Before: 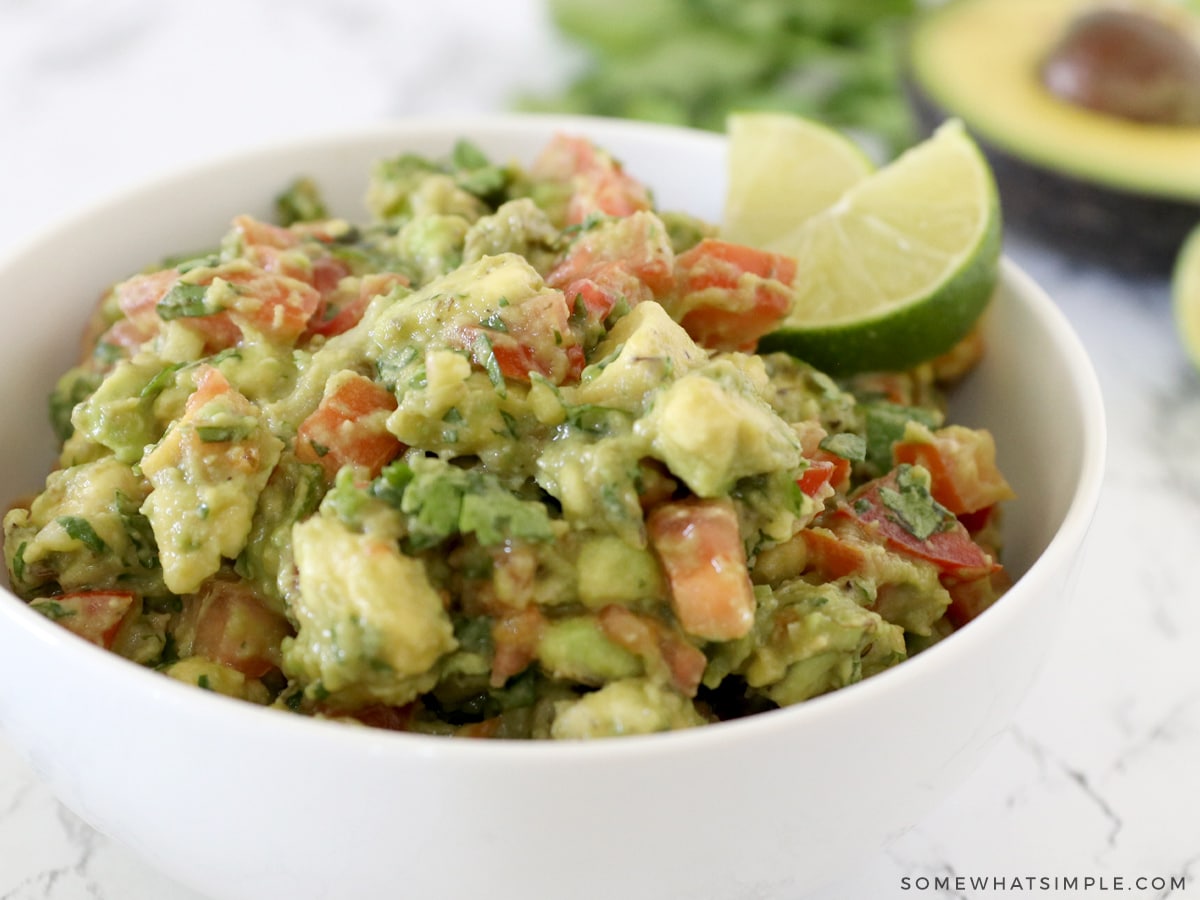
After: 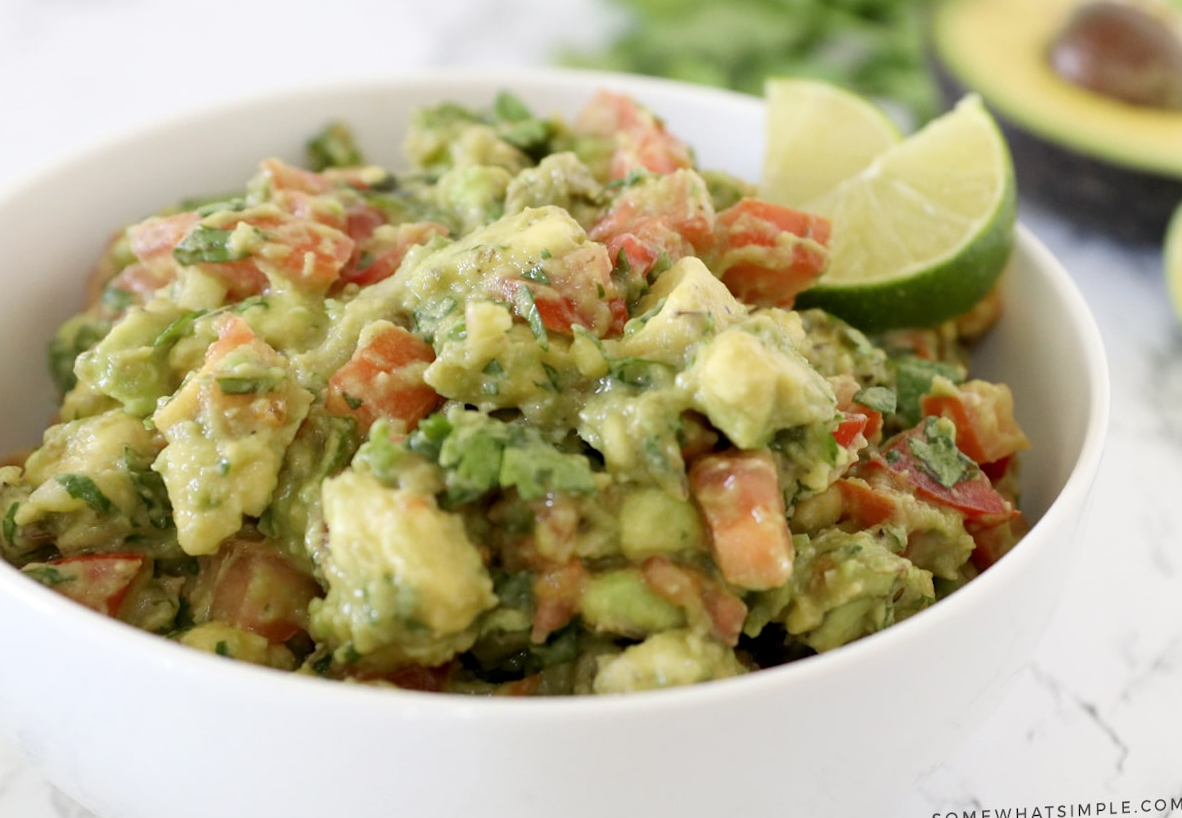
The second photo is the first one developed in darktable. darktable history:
color balance: output saturation 98.5%
rotate and perspective: rotation -0.013°, lens shift (vertical) -0.027, lens shift (horizontal) 0.178, crop left 0.016, crop right 0.989, crop top 0.082, crop bottom 0.918
